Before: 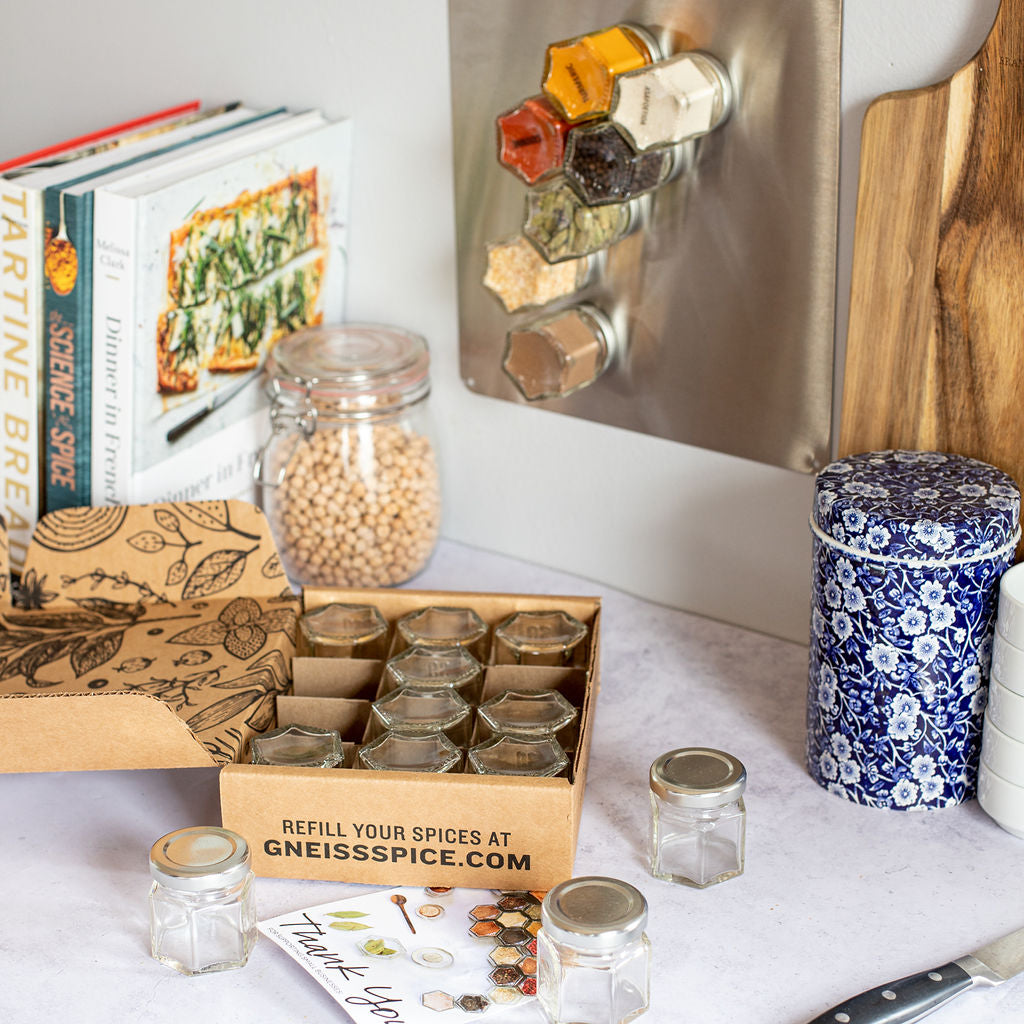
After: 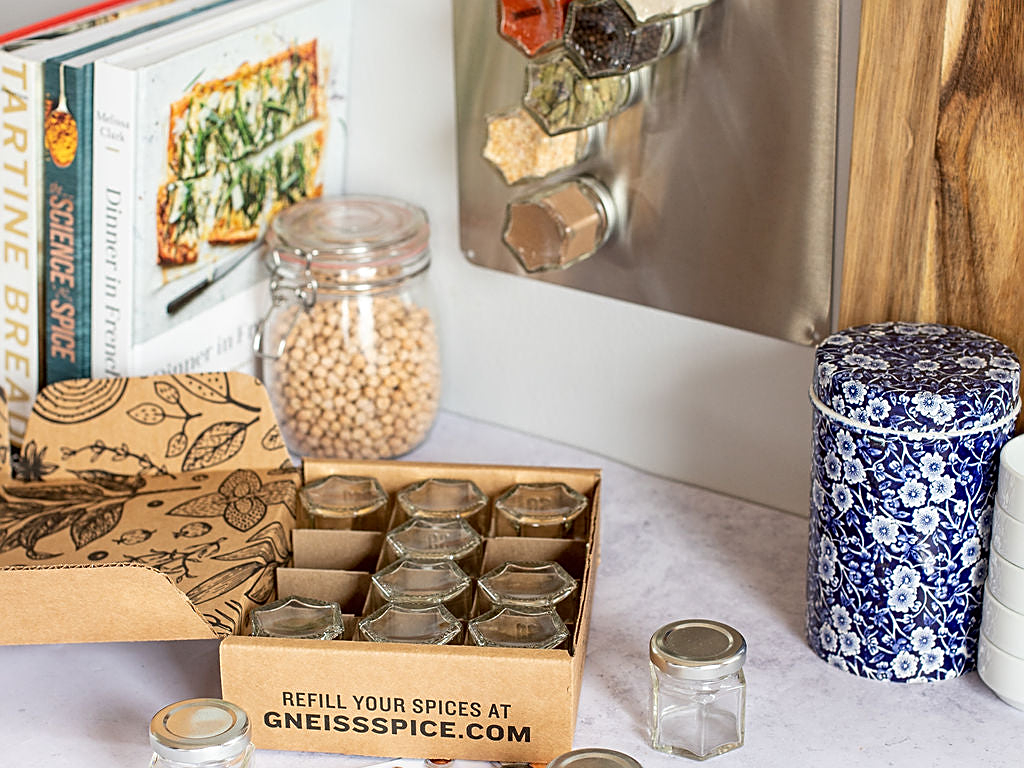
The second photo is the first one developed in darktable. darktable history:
local contrast: mode bilateral grid, contrast 15, coarseness 36, detail 105%, midtone range 0.2
crop and rotate: top 12.5%, bottom 12.5%
sharpen: on, module defaults
